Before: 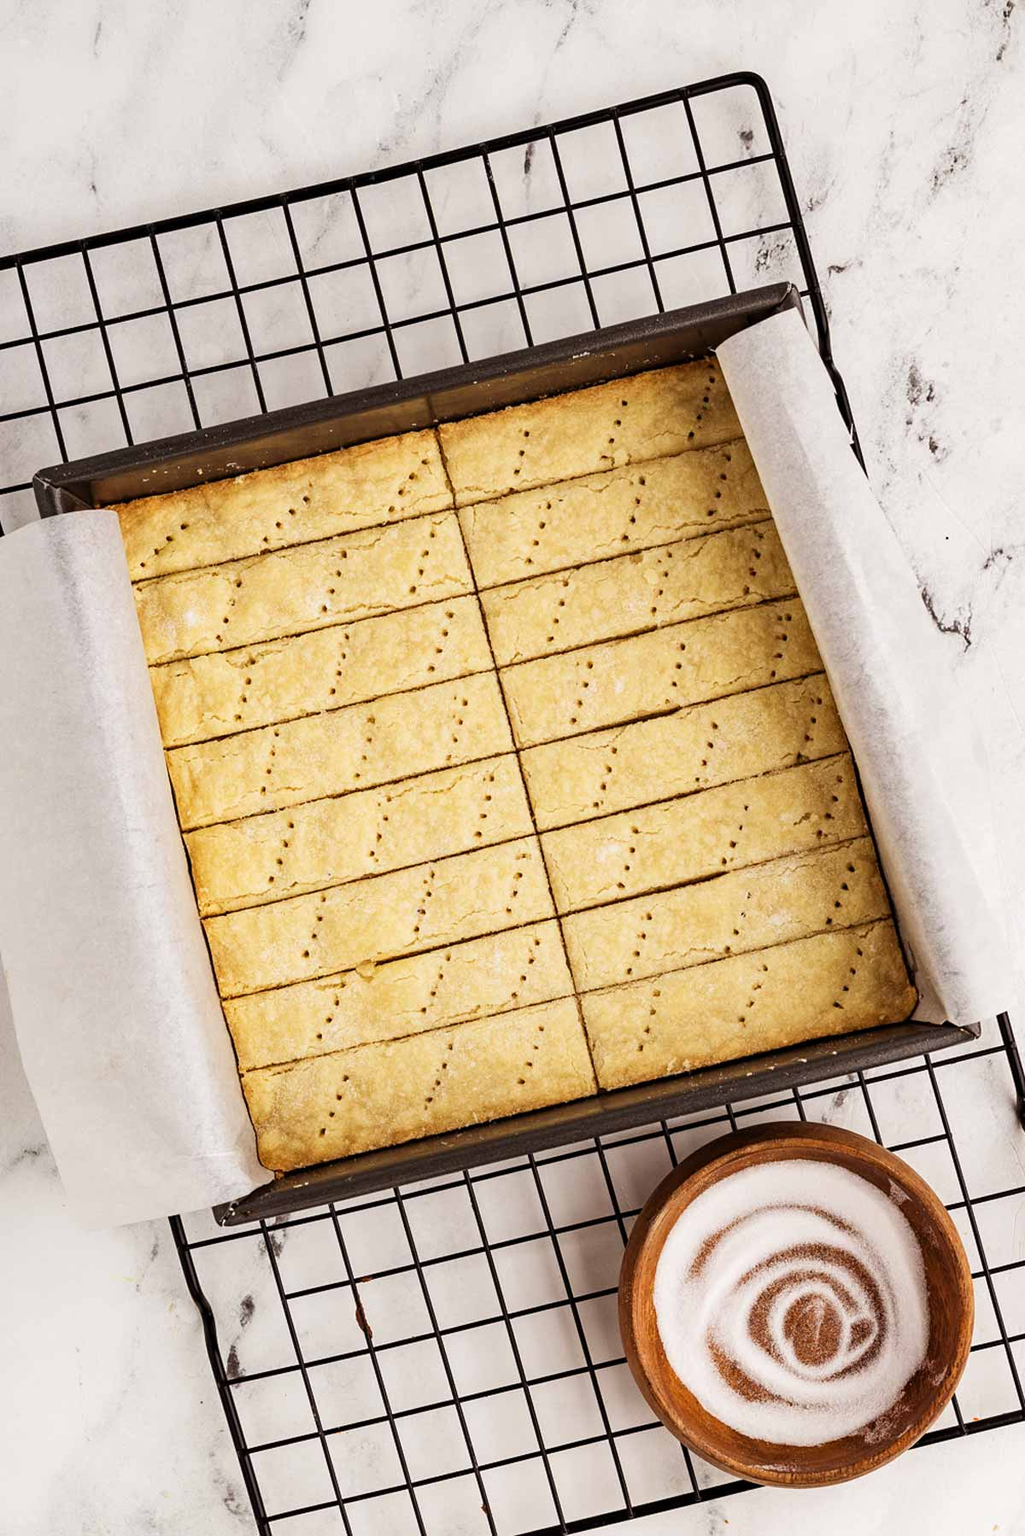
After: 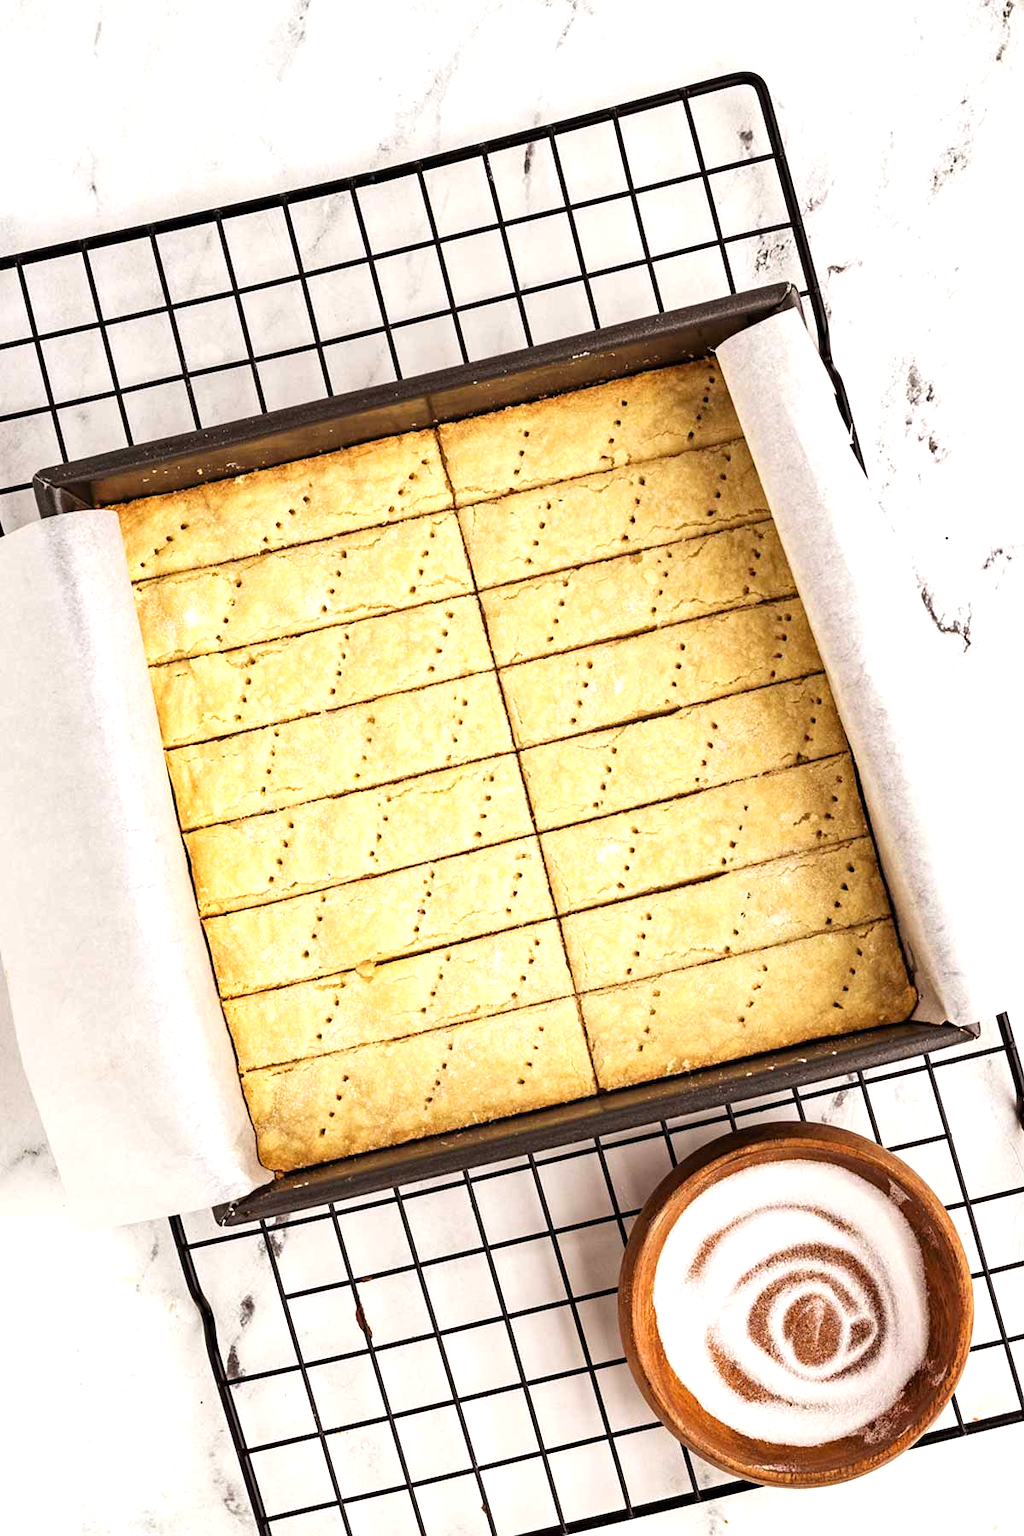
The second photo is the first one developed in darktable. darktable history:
exposure: exposure 0.555 EV, compensate exposure bias true, compensate highlight preservation false
